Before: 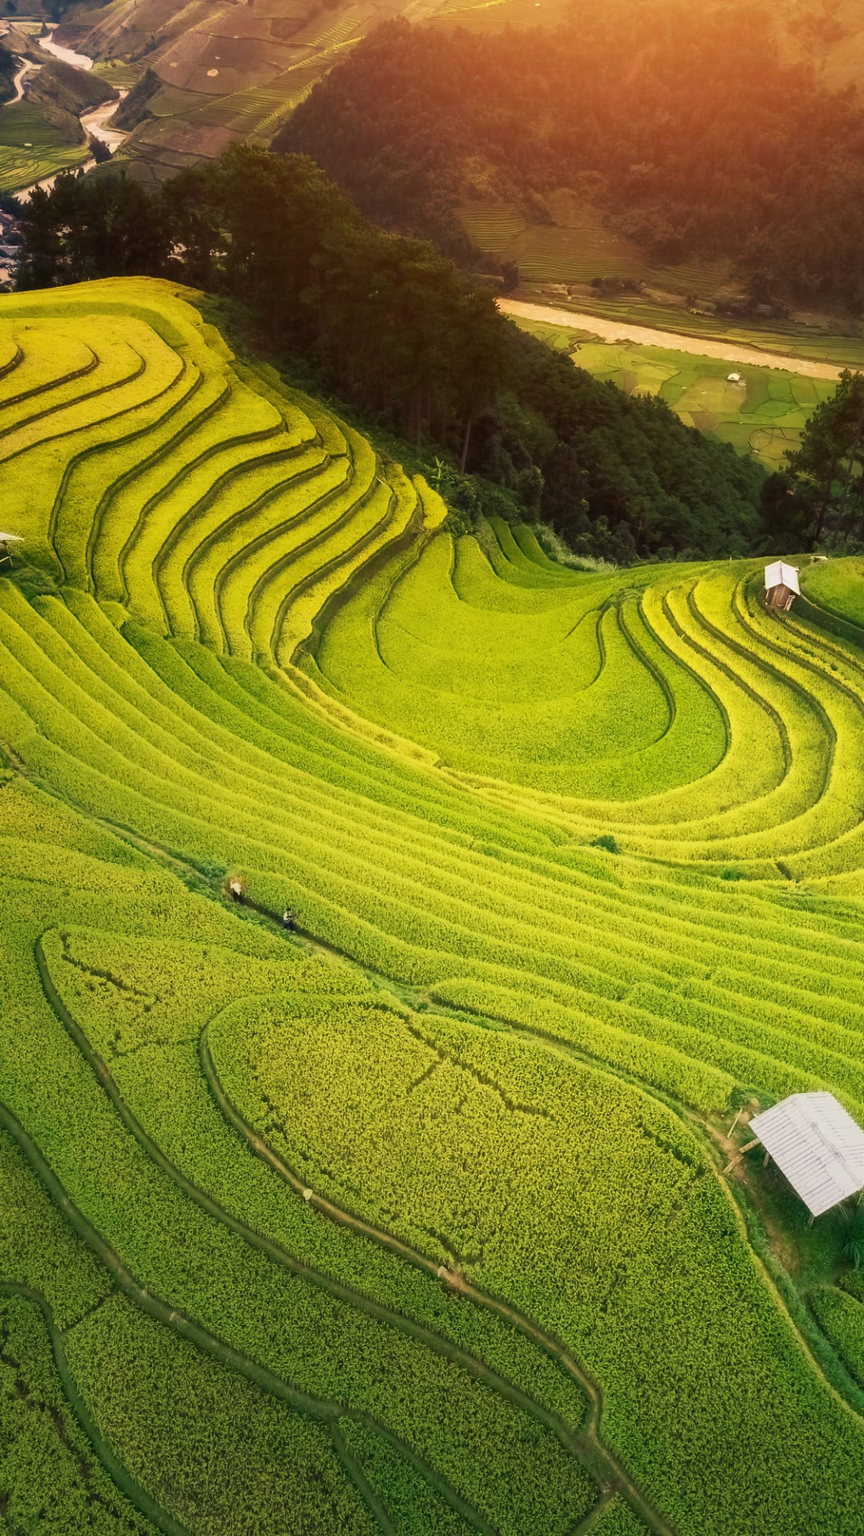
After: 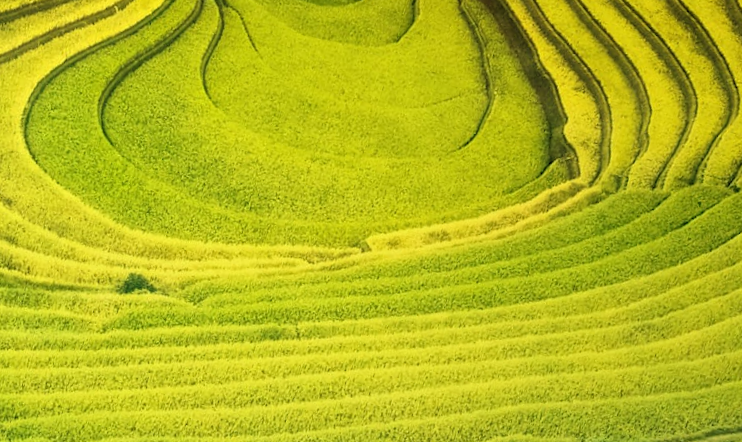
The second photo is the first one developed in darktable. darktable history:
rgb levels: levels [[0.029, 0.461, 0.922], [0, 0.5, 1], [0, 0.5, 1]]
crop and rotate: angle 16.12°, top 30.835%, bottom 35.653%
